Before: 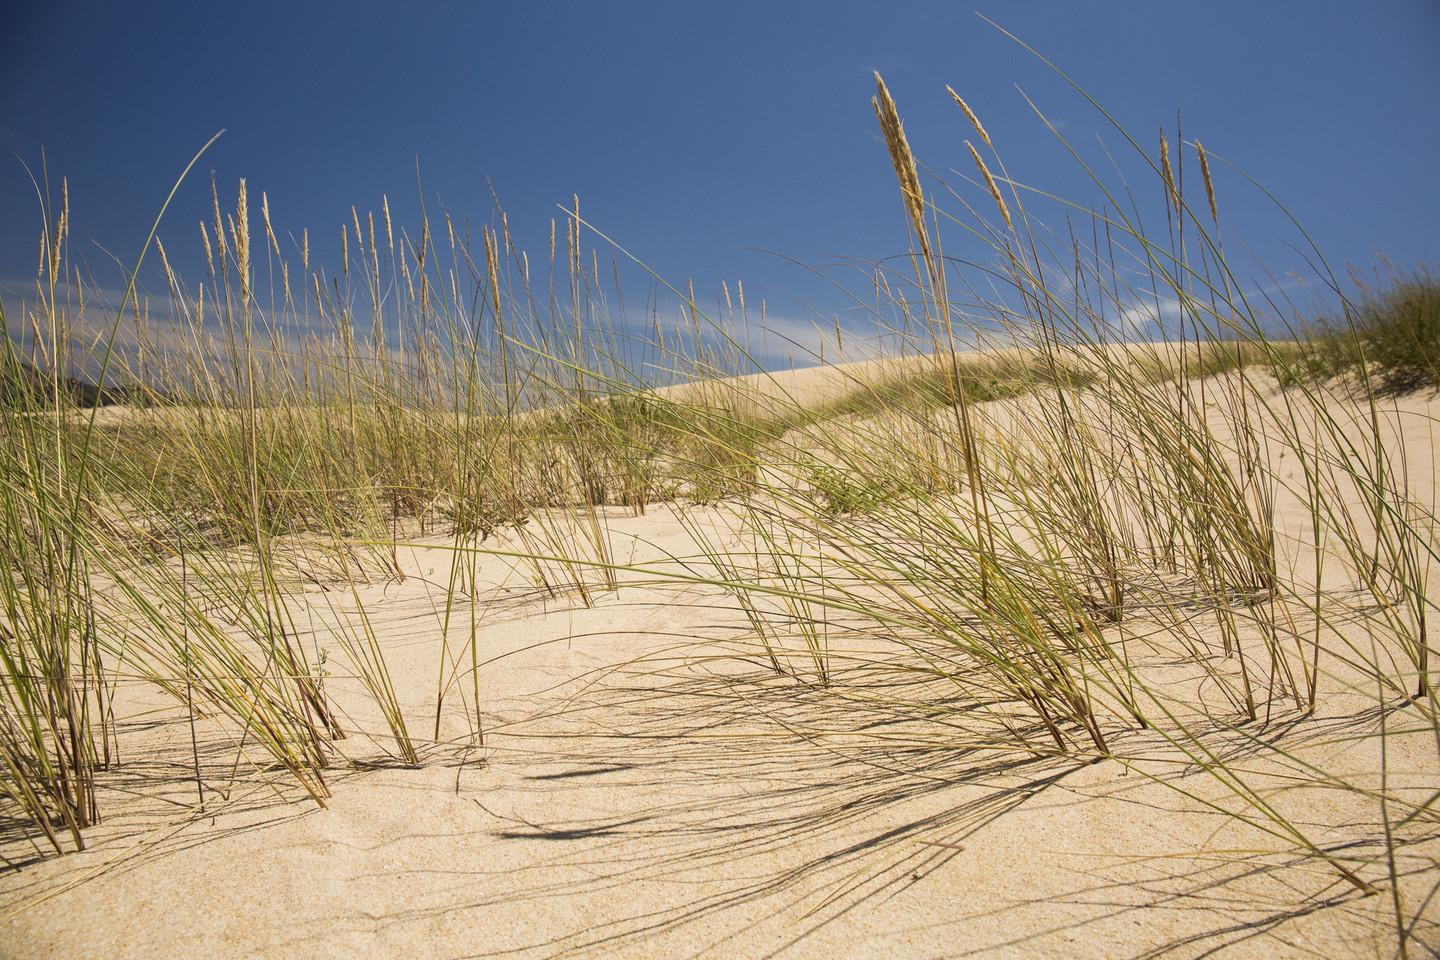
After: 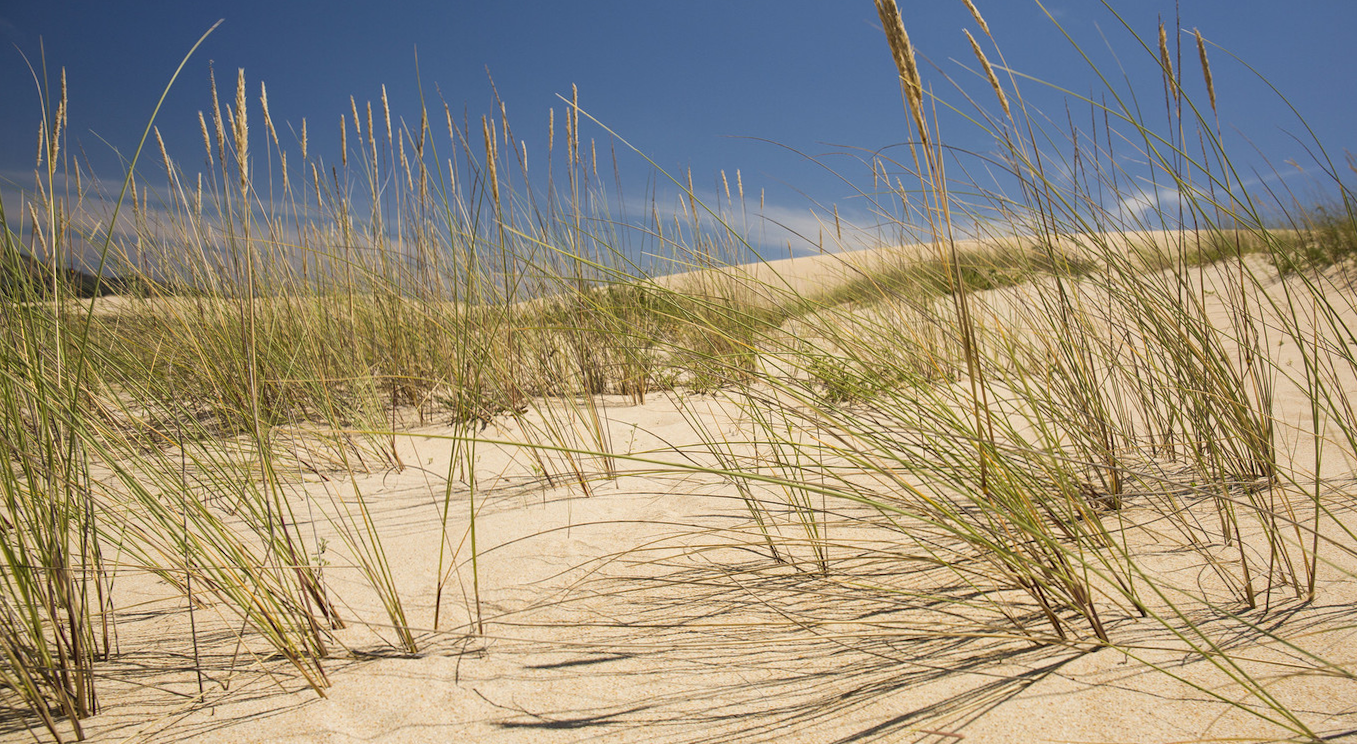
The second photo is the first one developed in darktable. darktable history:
crop and rotate: angle 0.099°, top 11.51%, right 5.469%, bottom 10.69%
